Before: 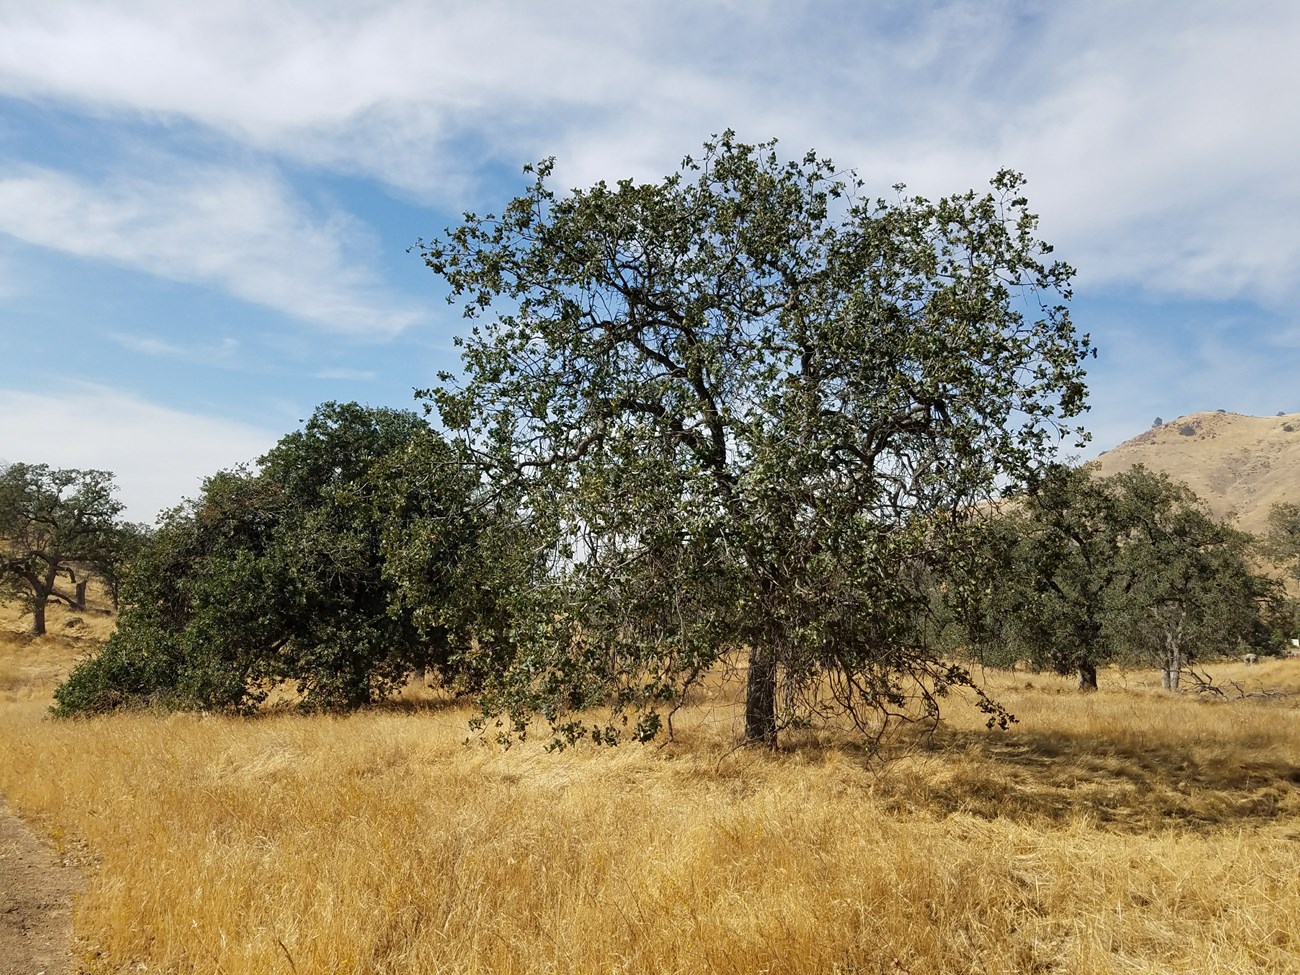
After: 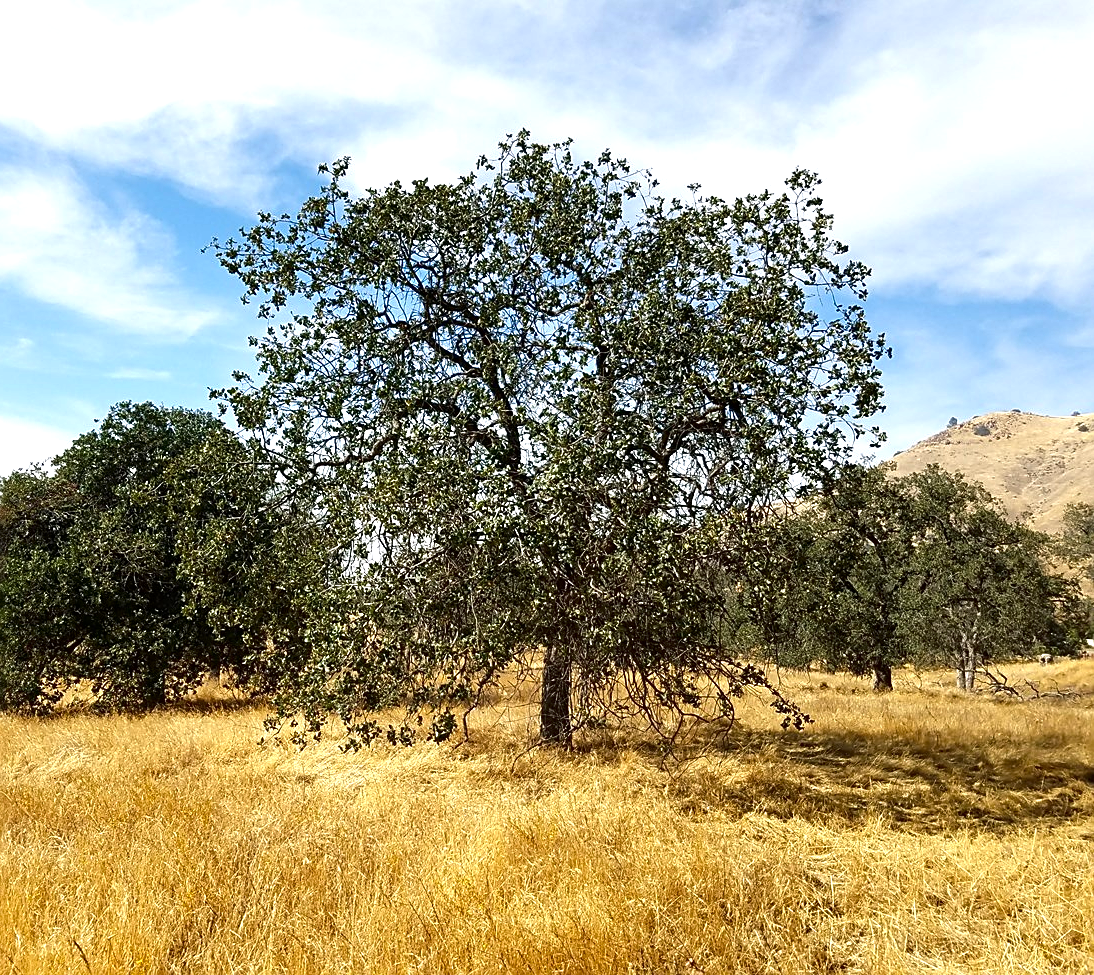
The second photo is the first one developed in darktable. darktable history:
contrast brightness saturation: contrast 0.069, brightness -0.154, saturation 0.11
crop: left 15.816%
exposure: black level correction 0, exposure 0.693 EV, compensate highlight preservation false
sharpen: on, module defaults
